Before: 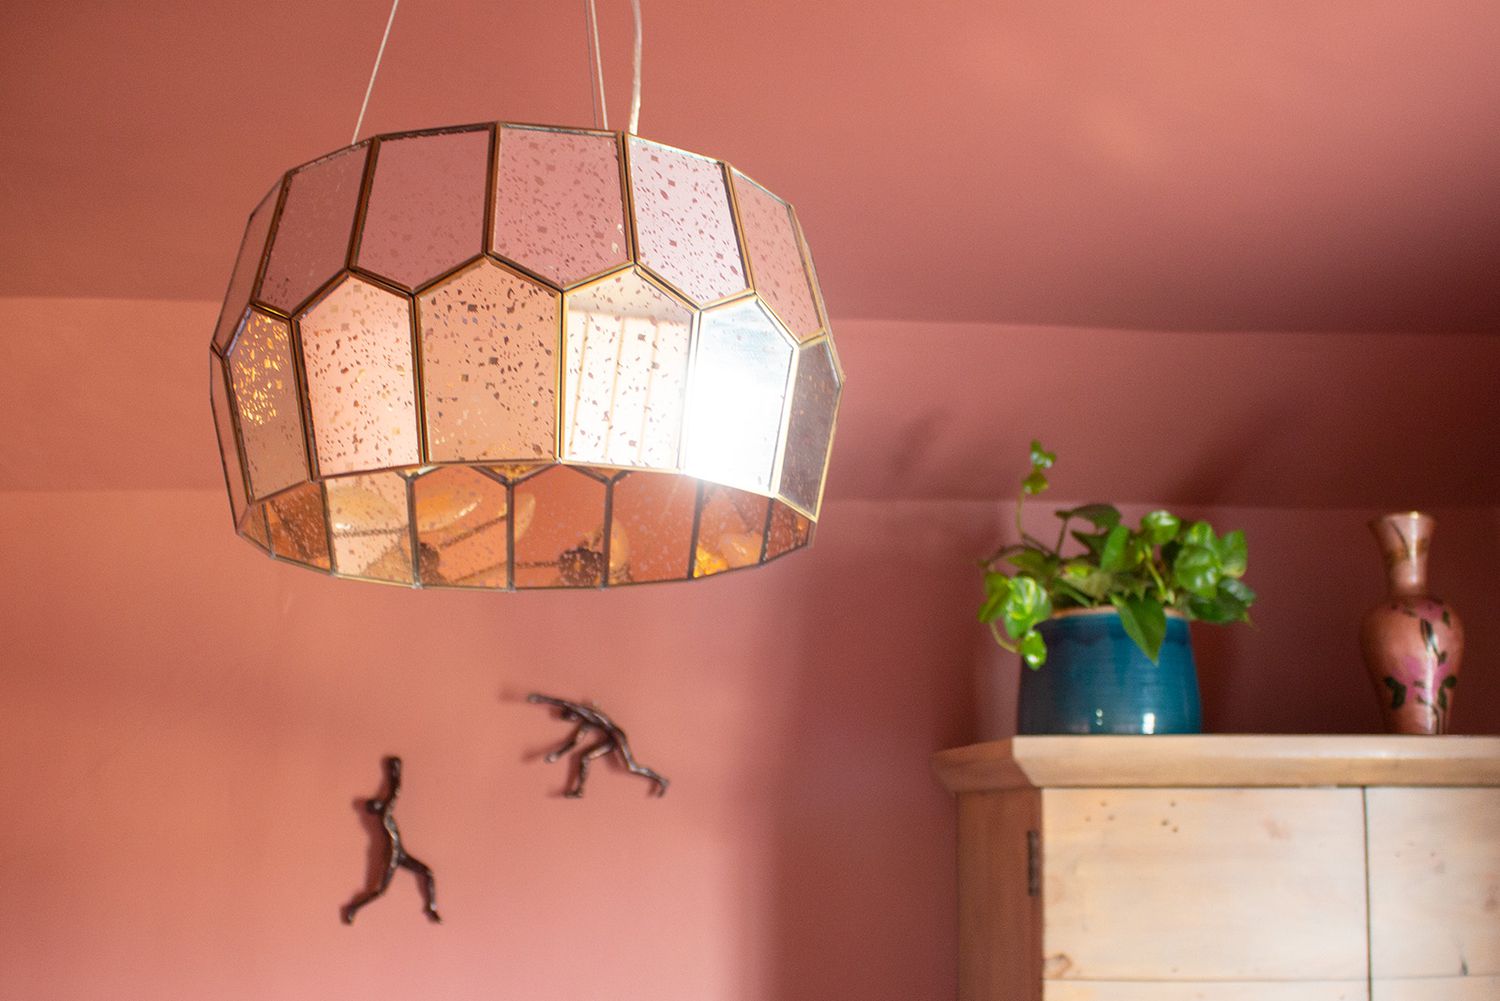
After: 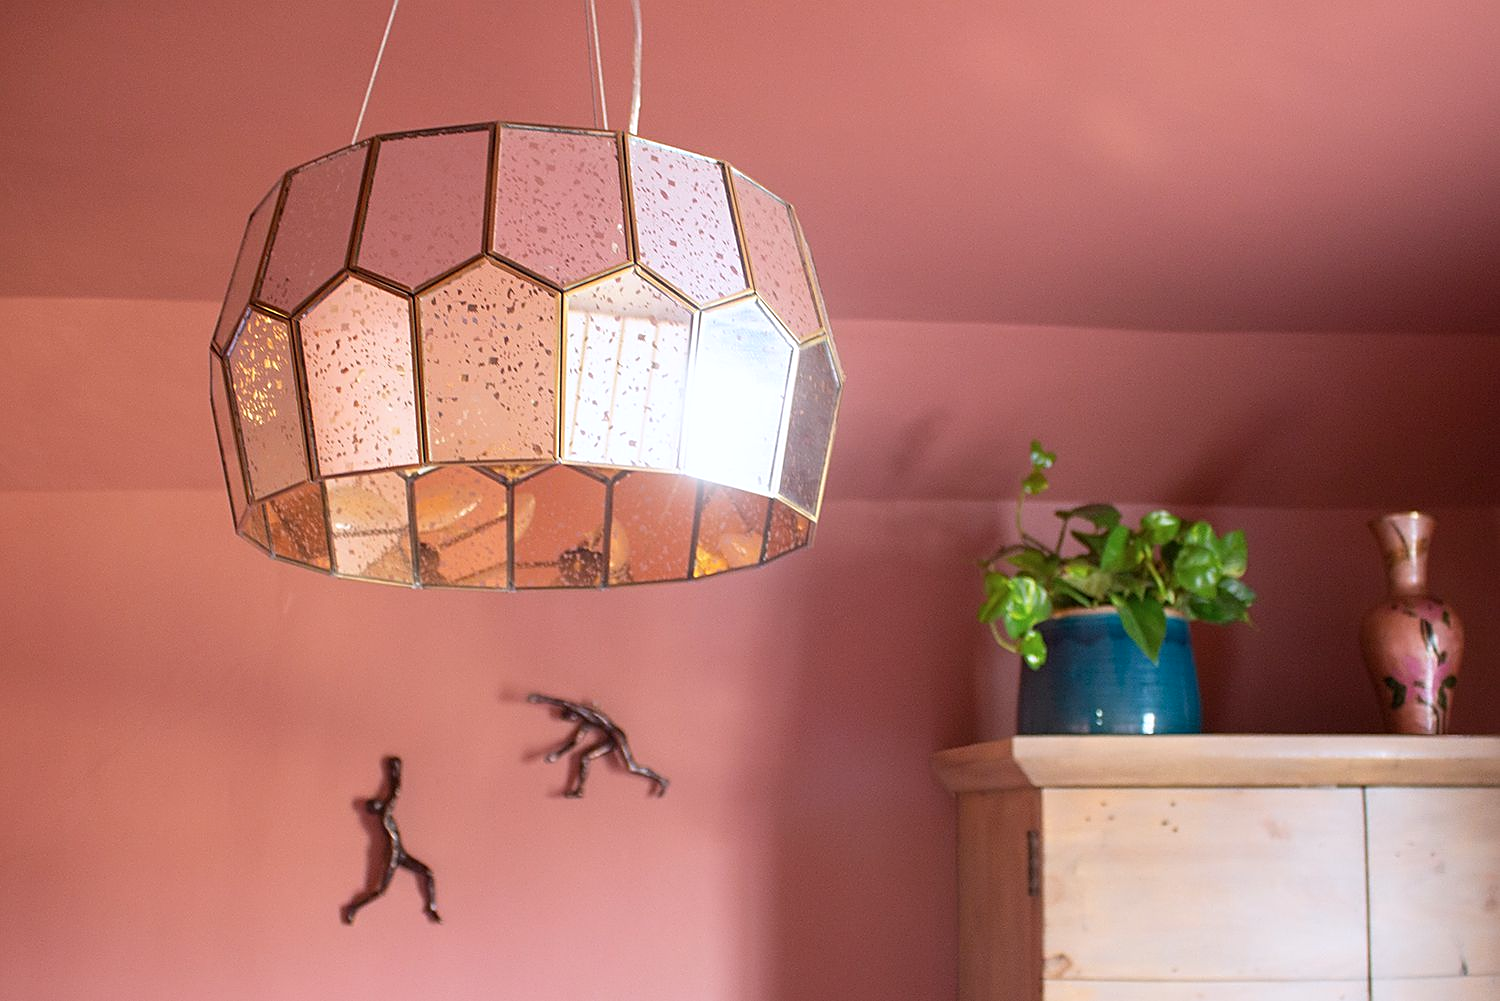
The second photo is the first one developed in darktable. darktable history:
color calibration: illuminant as shot in camera, x 0.358, y 0.373, temperature 4628.91 K
exposure: exposure 0.014 EV, compensate highlight preservation false
sharpen: on, module defaults
